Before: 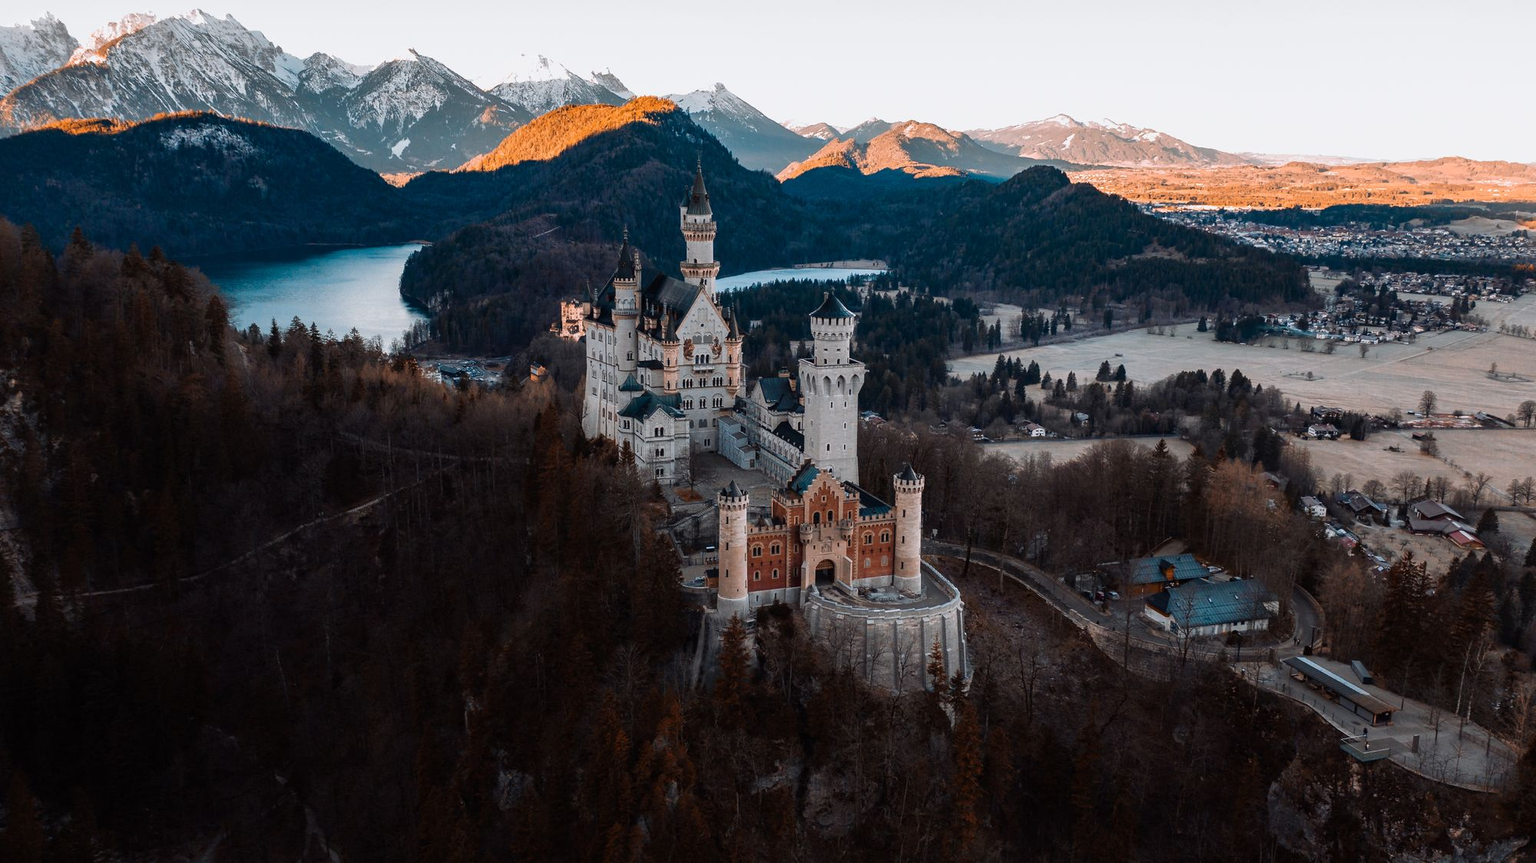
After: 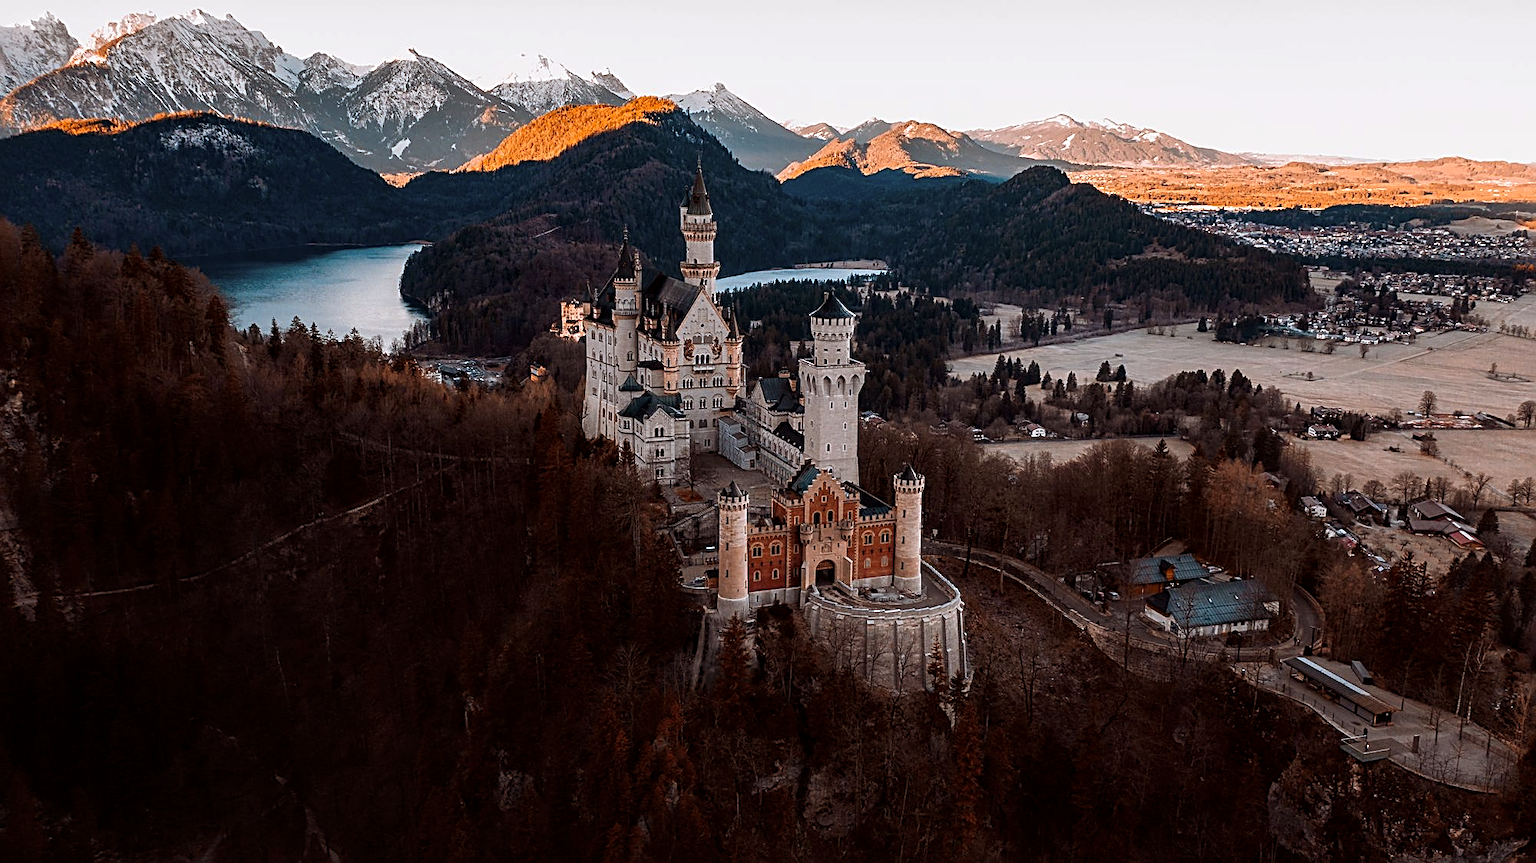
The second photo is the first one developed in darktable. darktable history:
rgb levels: mode RGB, independent channels, levels [[0, 0.5, 1], [0, 0.521, 1], [0, 0.536, 1]]
local contrast: highlights 100%, shadows 100%, detail 120%, midtone range 0.2
sharpen: radius 2.584, amount 0.688
